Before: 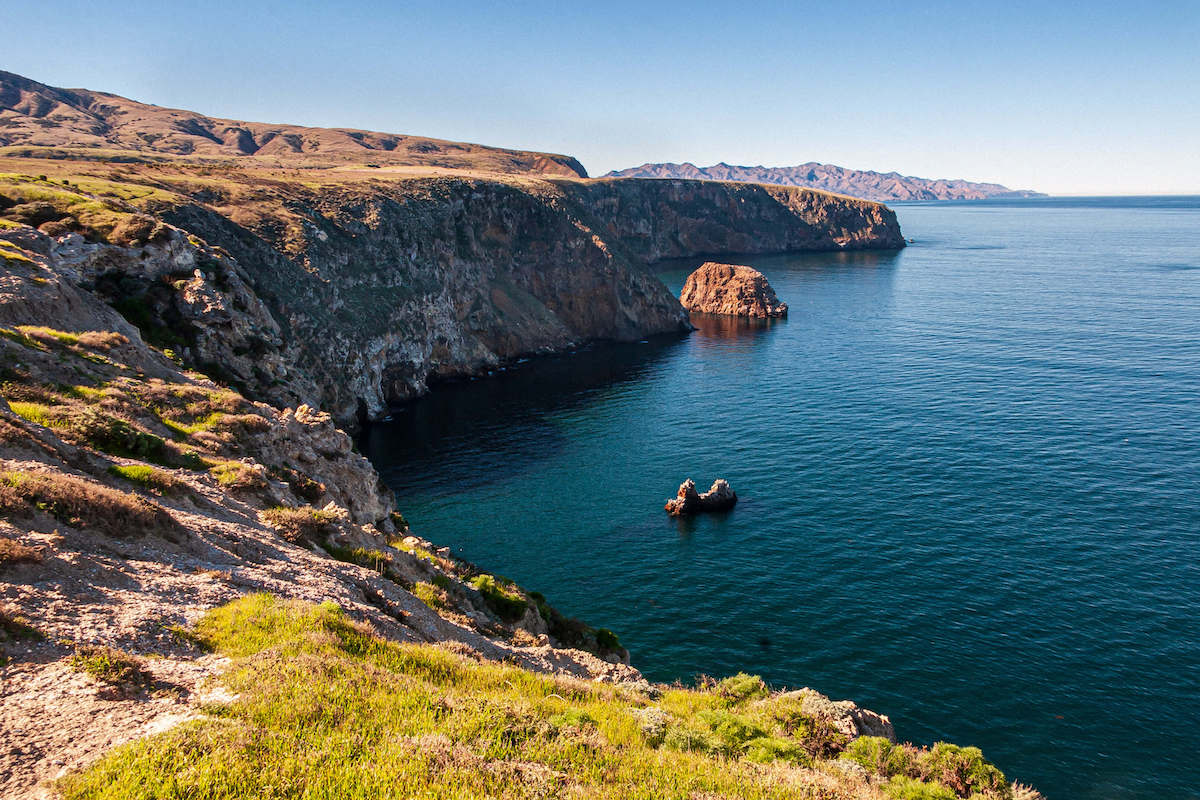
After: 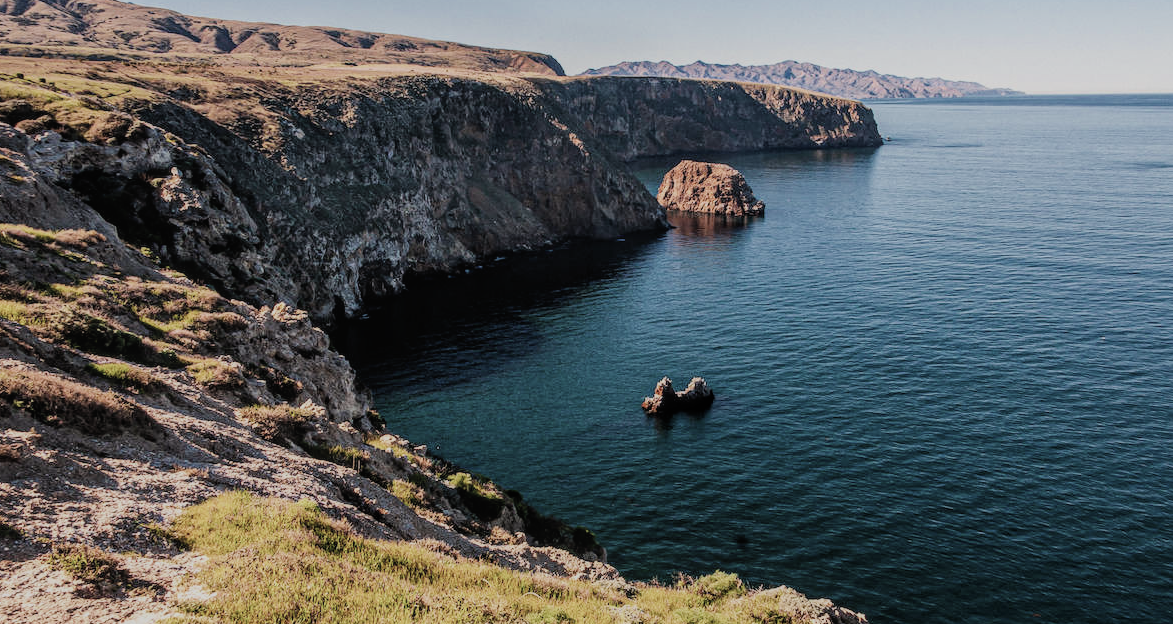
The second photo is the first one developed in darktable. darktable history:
contrast brightness saturation: contrast 0.104, saturation -0.29
crop and rotate: left 1.957%, top 12.806%, right 0.21%, bottom 9.163%
local contrast: detail 109%
filmic rgb: black relative exposure -7.4 EV, white relative exposure 5.09 EV, hardness 3.22, add noise in highlights 0.001, color science v3 (2019), use custom middle-gray values true, contrast in highlights soft
